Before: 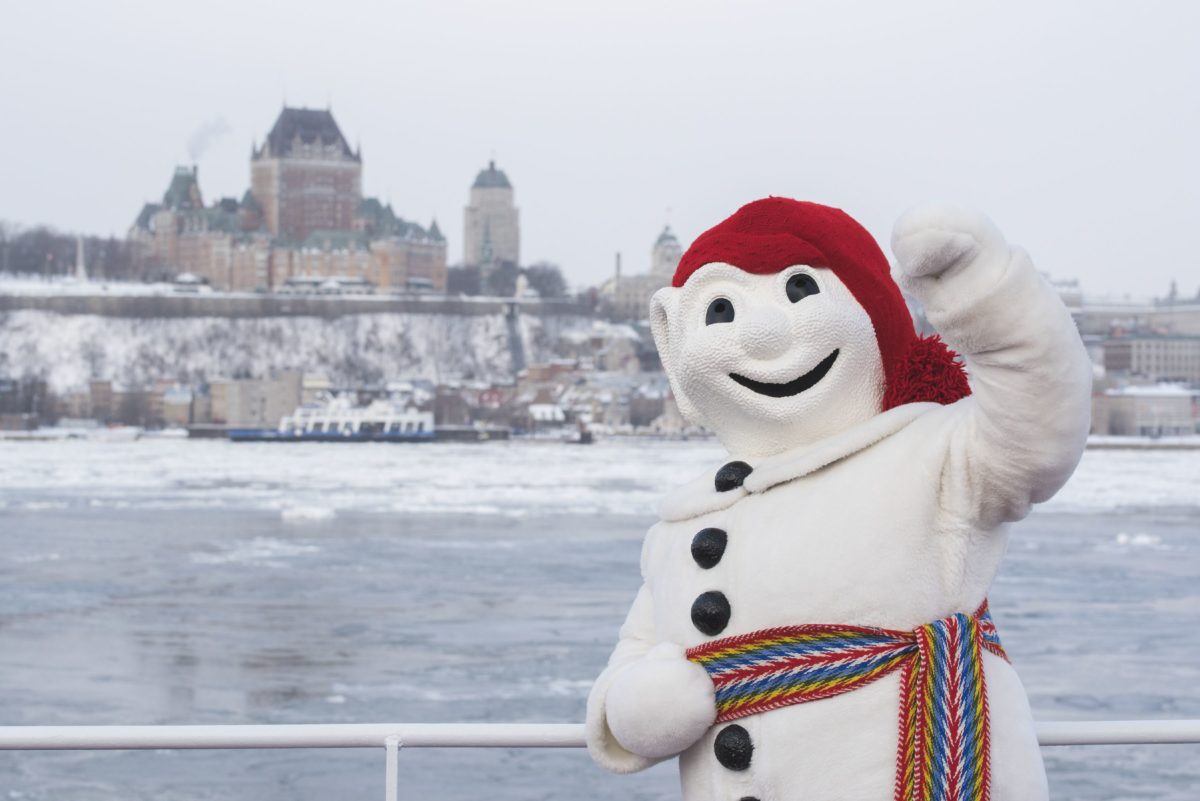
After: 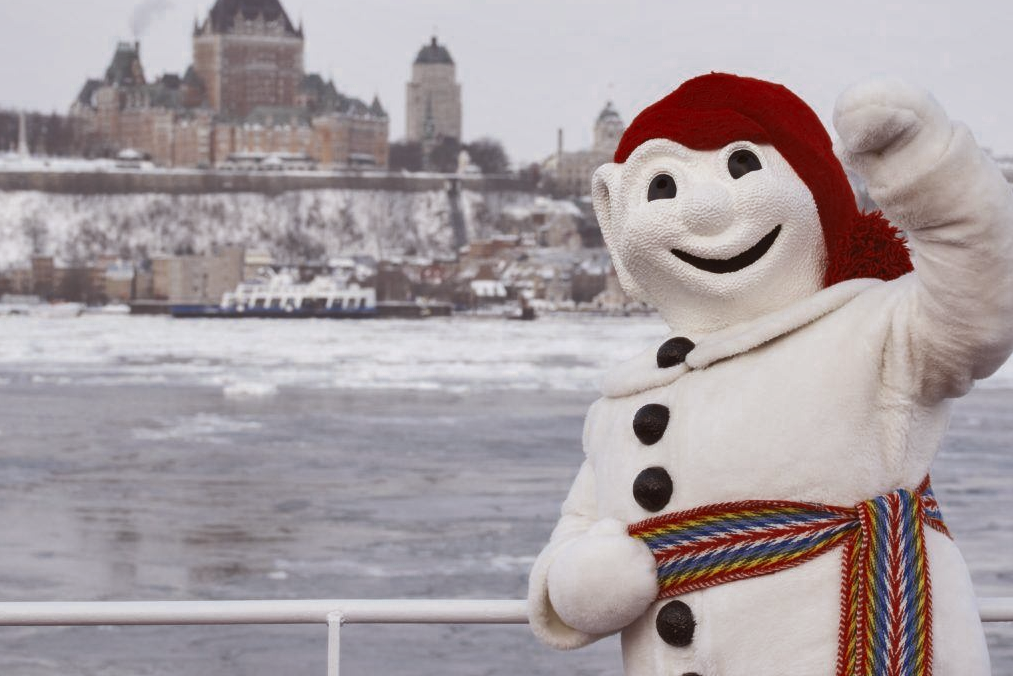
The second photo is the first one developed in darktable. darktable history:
crop and rotate: left 4.842%, top 15.51%, right 10.668%
color zones: curves: ch0 [(0, 0.5) (0.125, 0.4) (0.25, 0.5) (0.375, 0.4) (0.5, 0.4) (0.625, 0.35) (0.75, 0.35) (0.875, 0.5)]; ch1 [(0, 0.35) (0.125, 0.45) (0.25, 0.35) (0.375, 0.35) (0.5, 0.35) (0.625, 0.35) (0.75, 0.45) (0.875, 0.35)]; ch2 [(0, 0.6) (0.125, 0.5) (0.25, 0.5) (0.375, 0.6) (0.5, 0.6) (0.625, 0.5) (0.75, 0.5) (0.875, 0.5)]
shadows and highlights: soften with gaussian
rgb levels: mode RGB, independent channels, levels [[0, 0.5, 1], [0, 0.521, 1], [0, 0.536, 1]]
